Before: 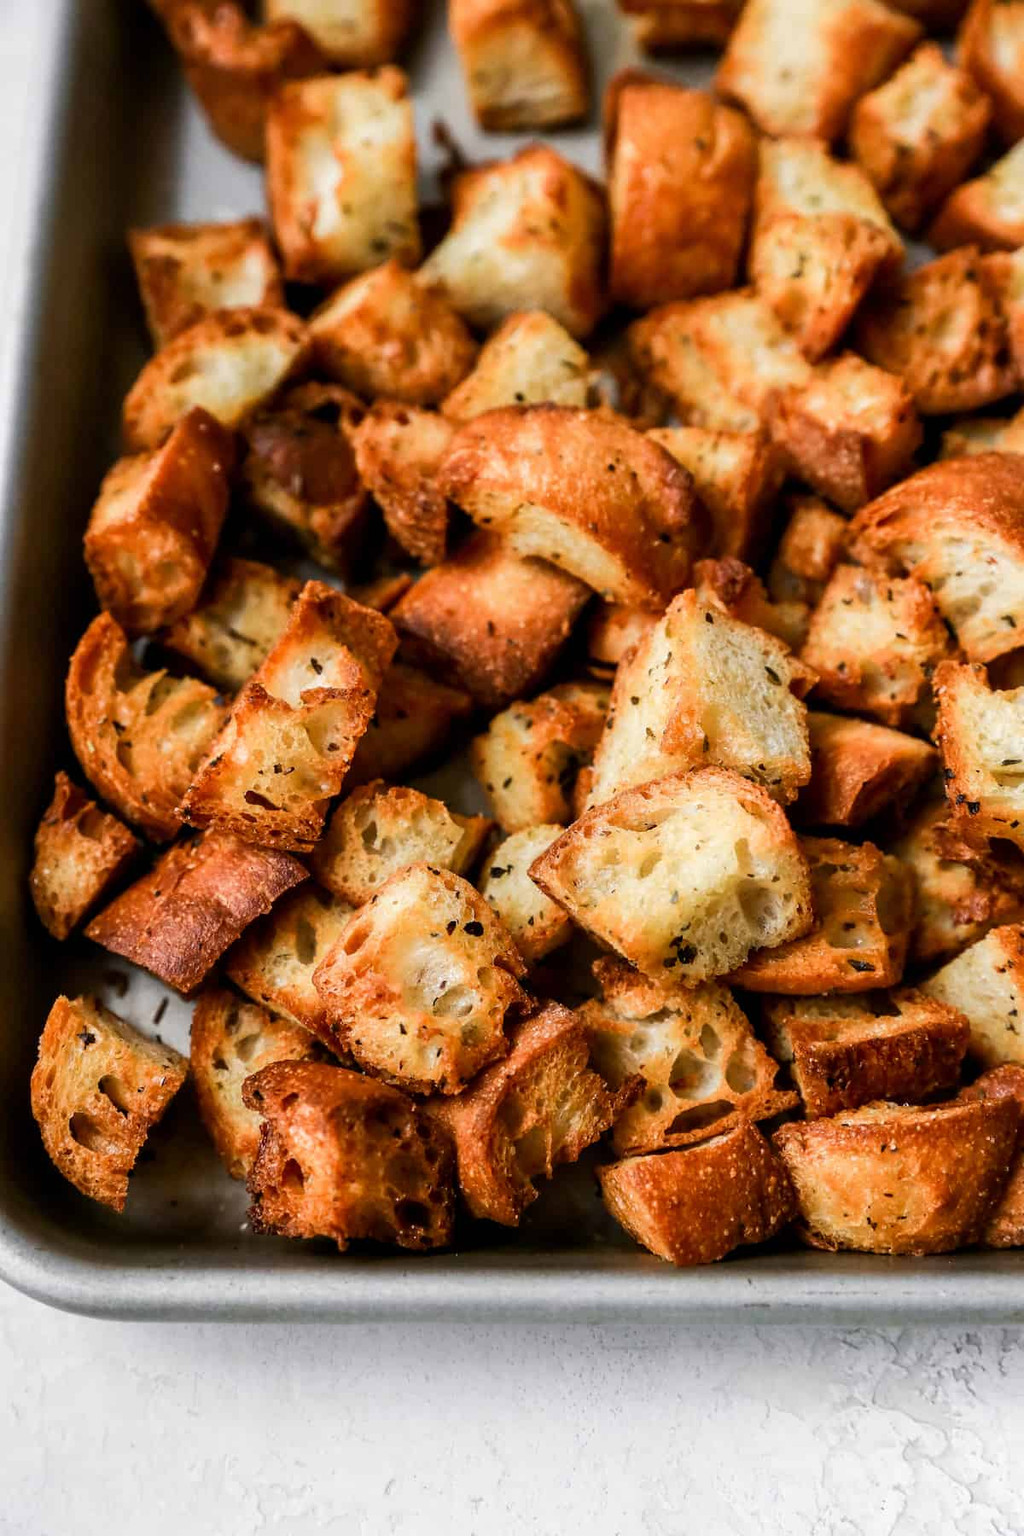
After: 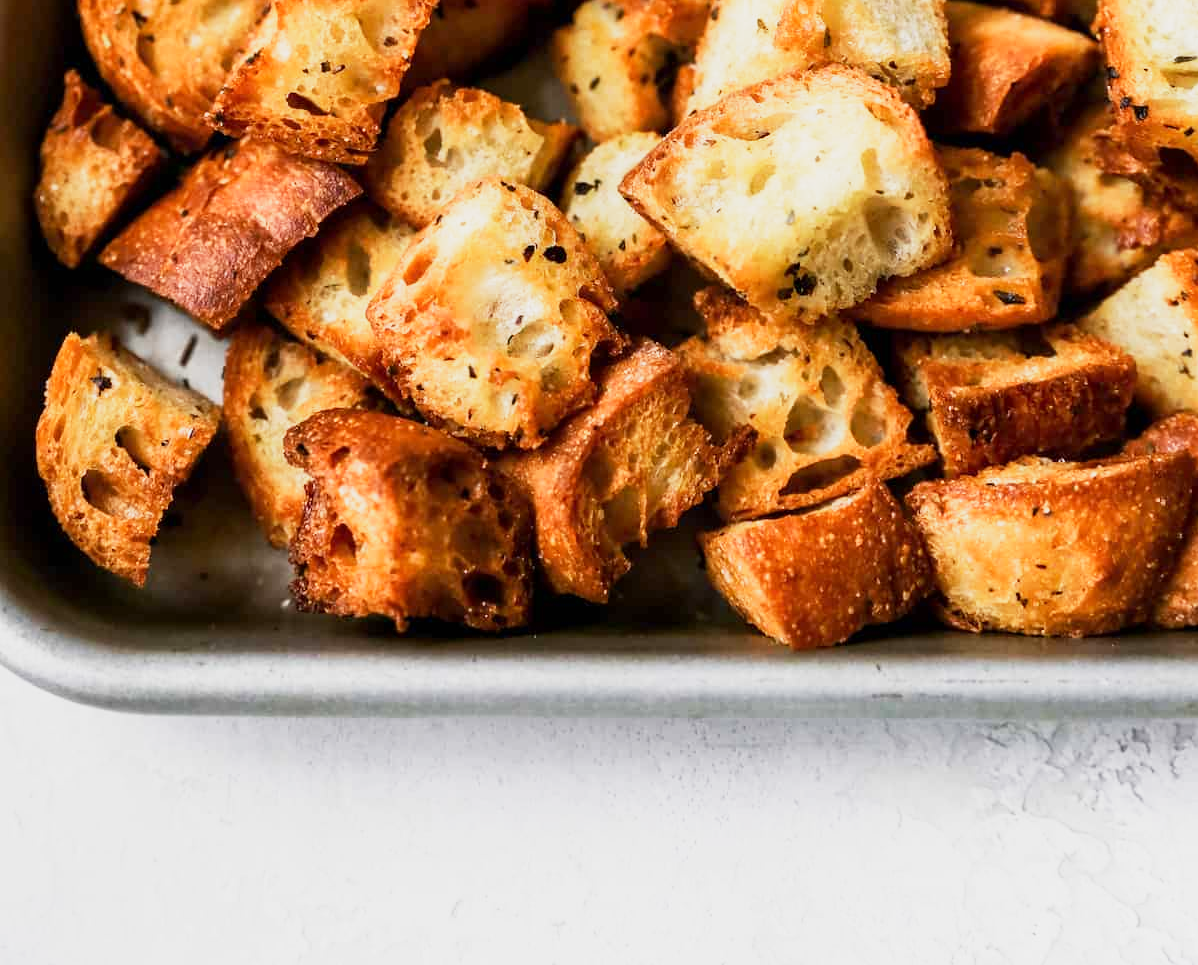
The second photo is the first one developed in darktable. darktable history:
crop and rotate: top 46.355%, right 0.104%
base curve: curves: ch0 [(0, 0) (0.088, 0.125) (0.176, 0.251) (0.354, 0.501) (0.613, 0.749) (1, 0.877)], preserve colors none
